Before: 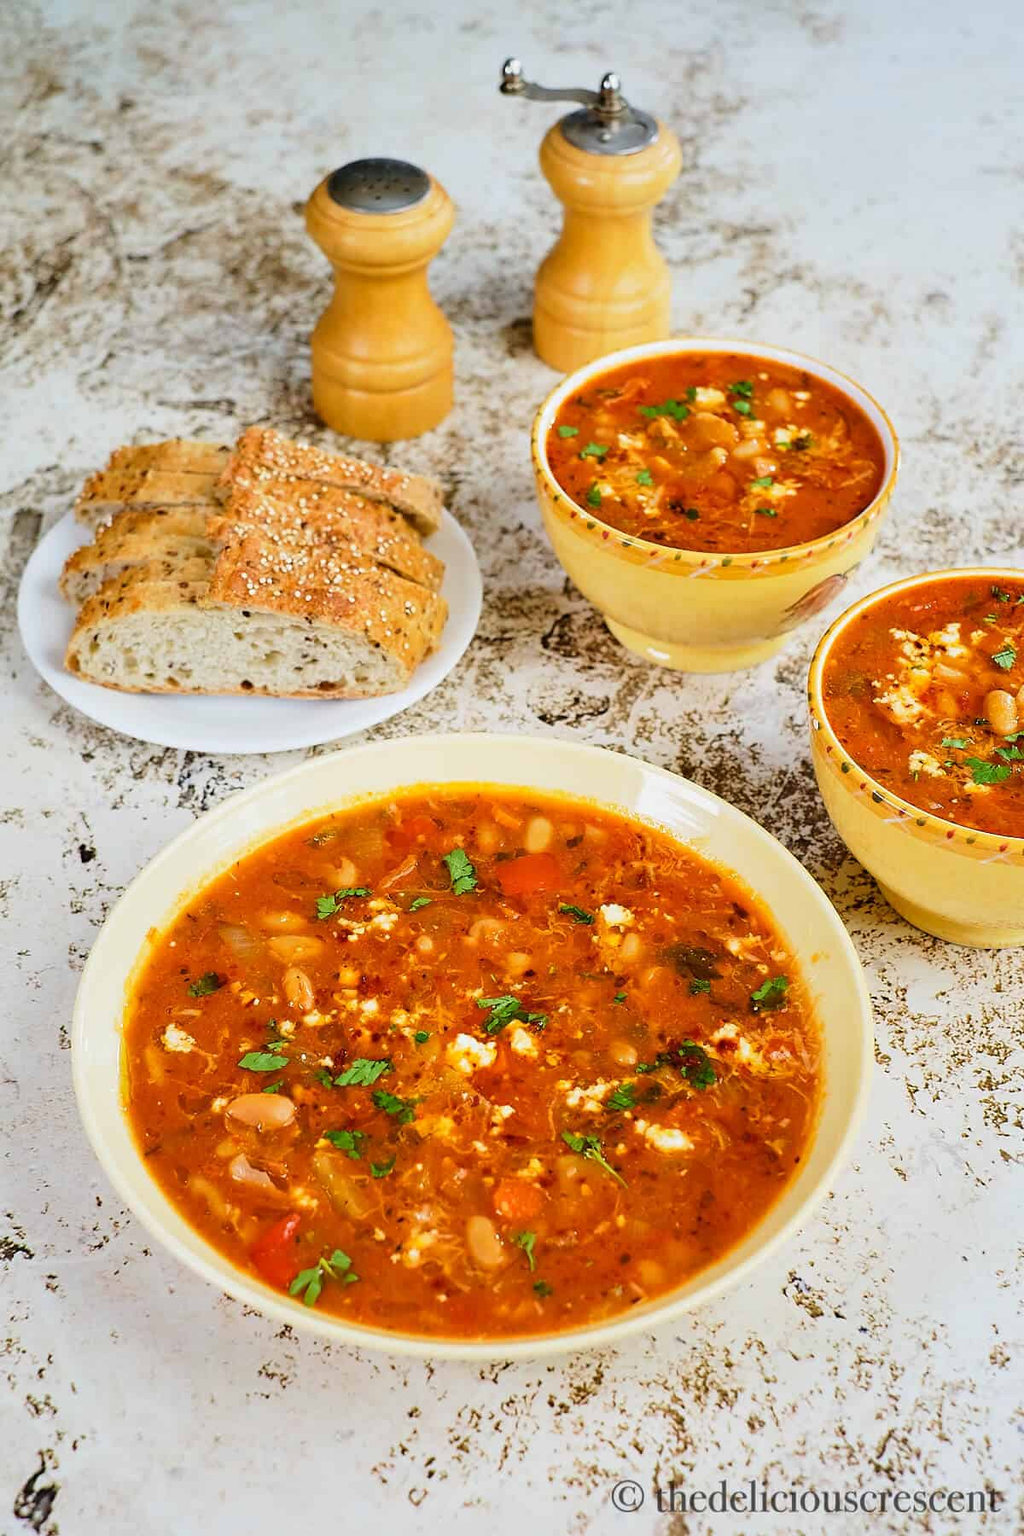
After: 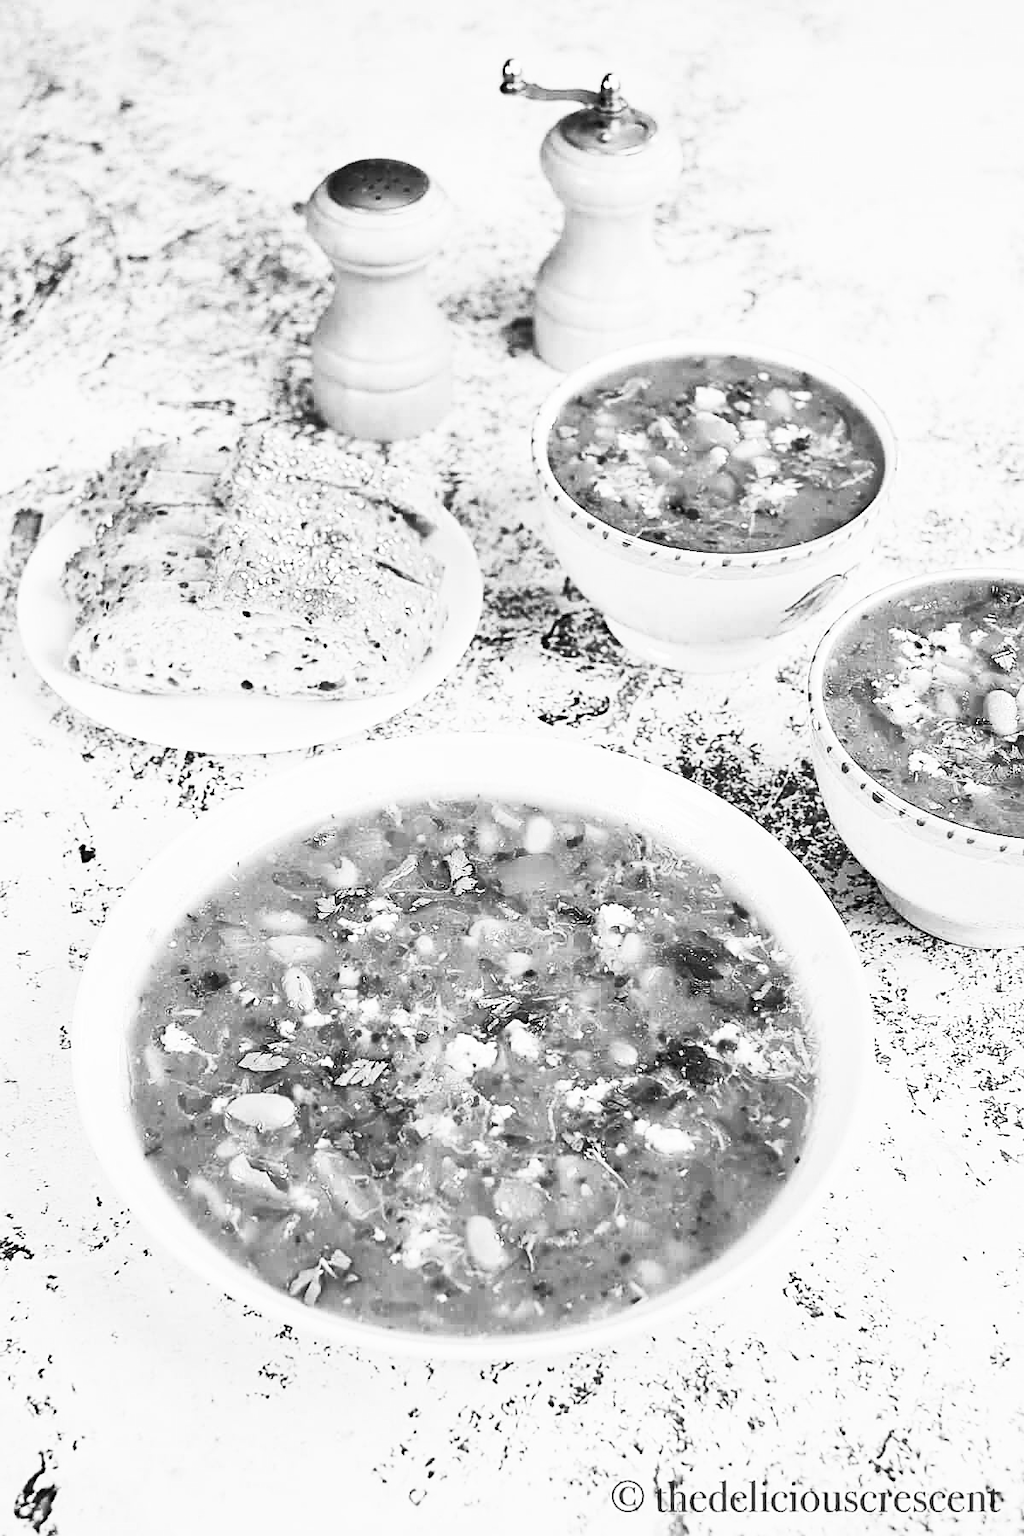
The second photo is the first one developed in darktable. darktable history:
contrast brightness saturation: contrast 0.53, brightness 0.47, saturation -1
sharpen: on, module defaults
